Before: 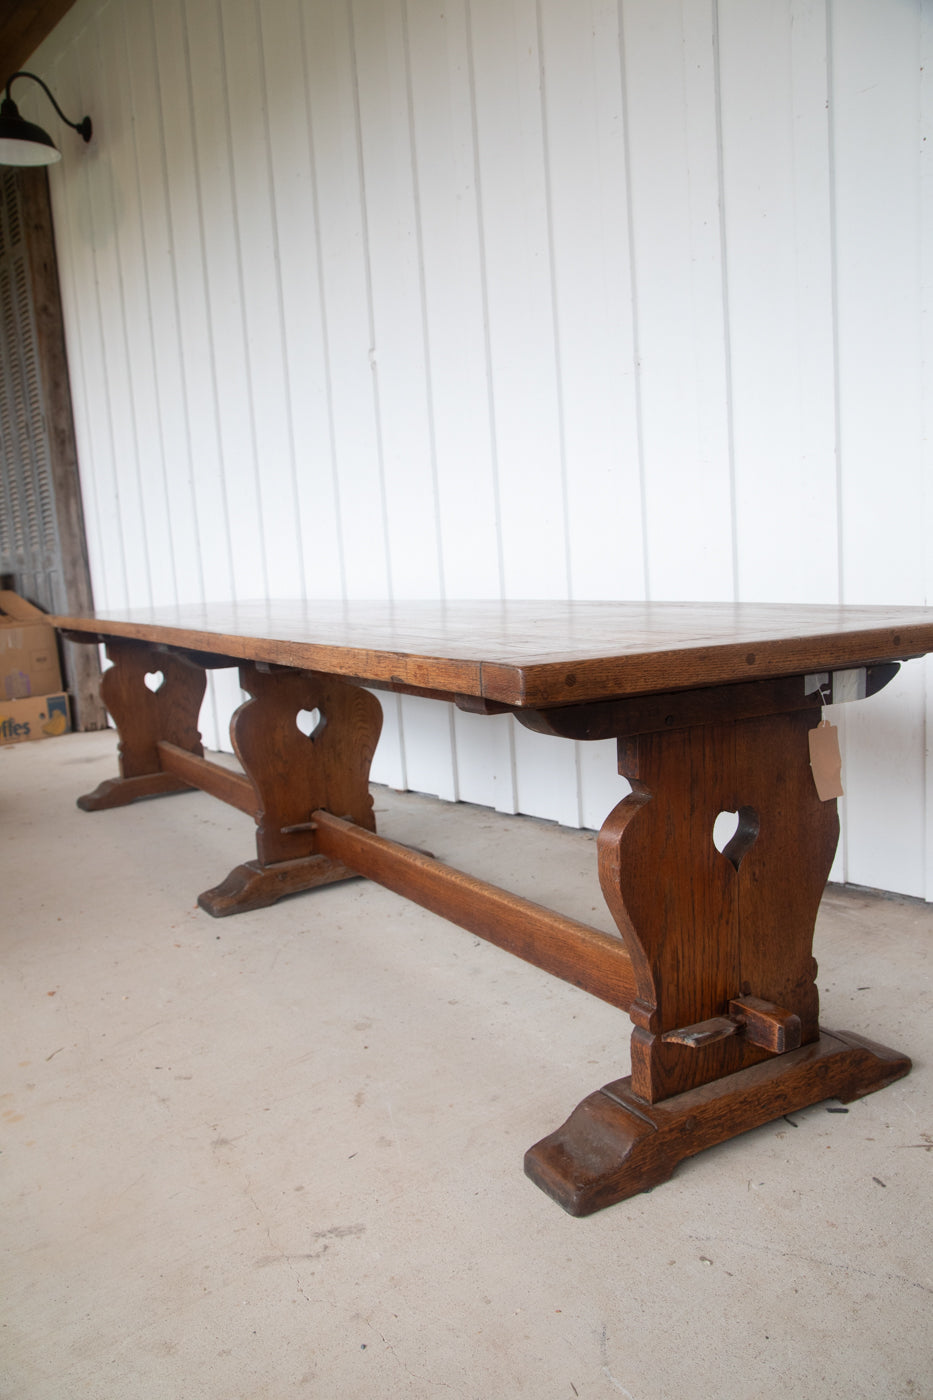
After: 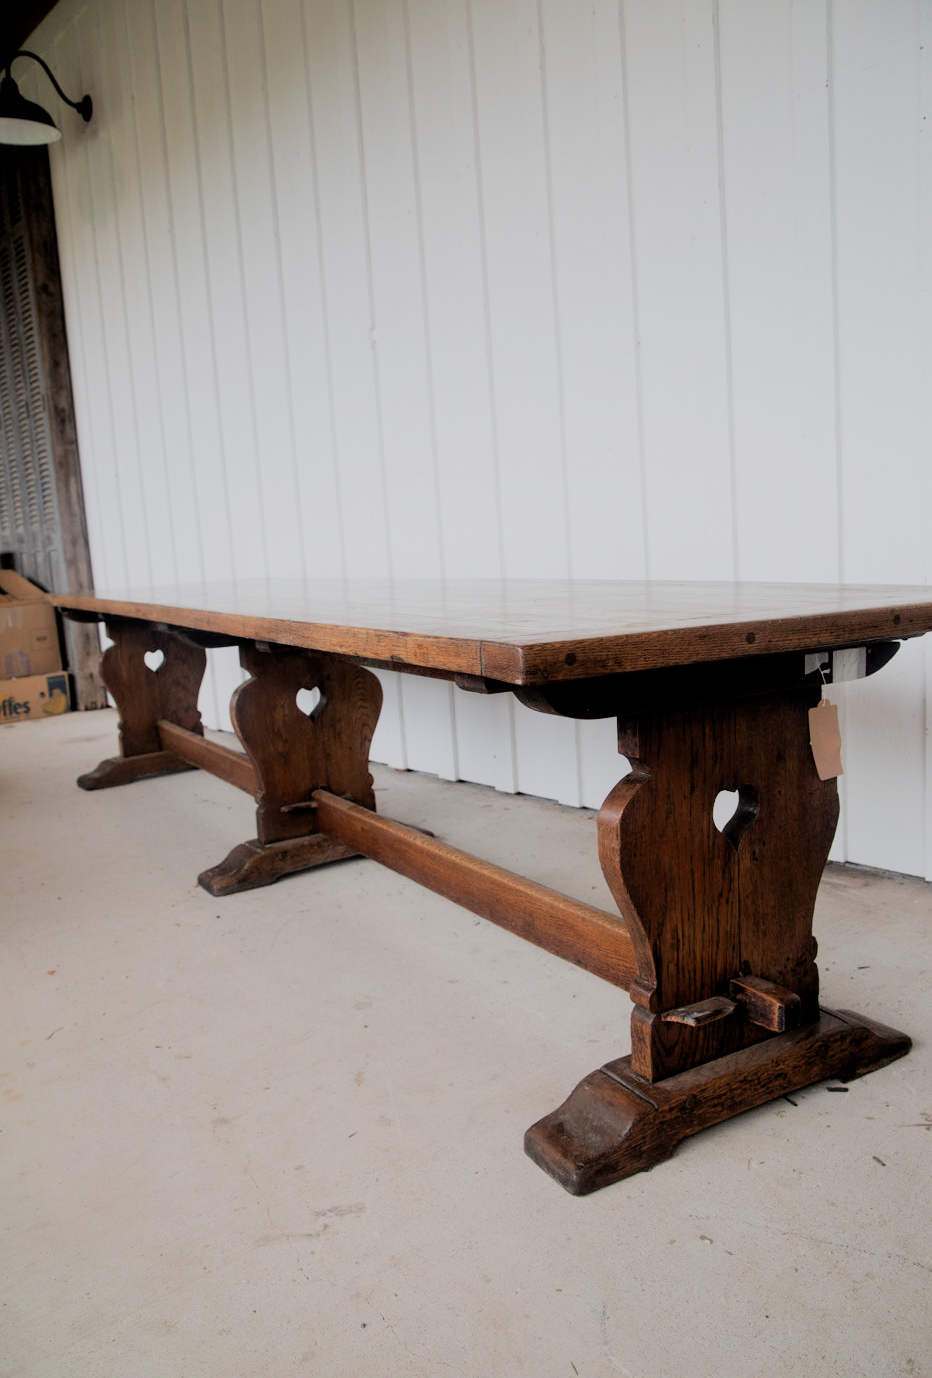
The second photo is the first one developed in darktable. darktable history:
filmic rgb: black relative exposure -4.07 EV, white relative exposure 5.14 EV, hardness 2.06, contrast 1.182
crop: top 1.554%, right 0.034%
